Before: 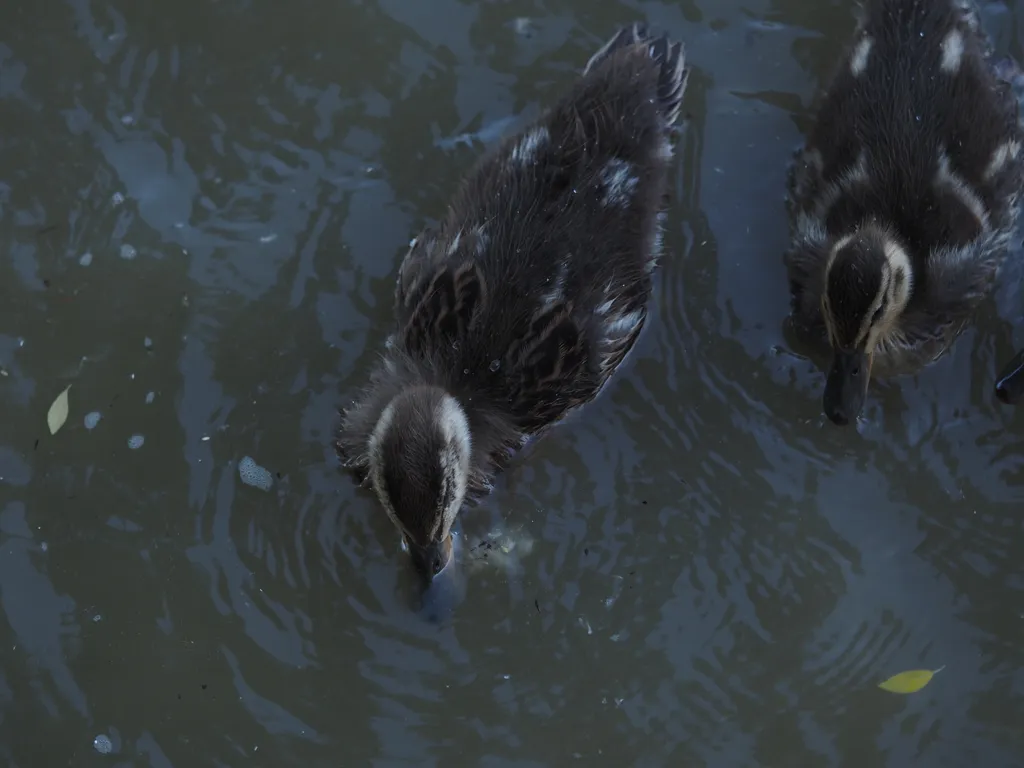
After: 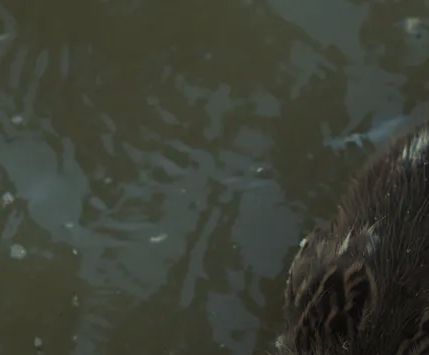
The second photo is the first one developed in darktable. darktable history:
white balance: red 1.08, blue 0.791
crop and rotate: left 10.817%, top 0.062%, right 47.194%, bottom 53.626%
